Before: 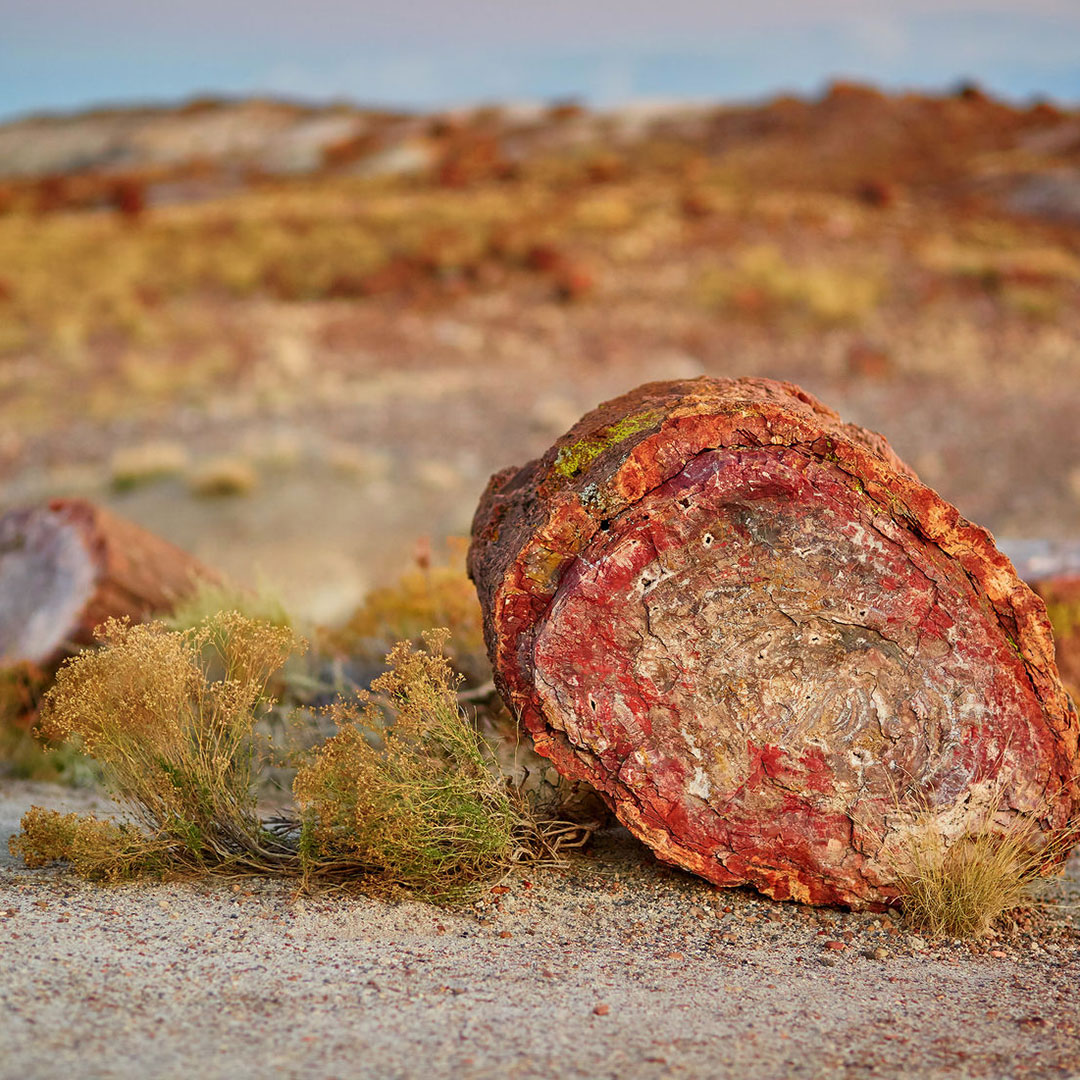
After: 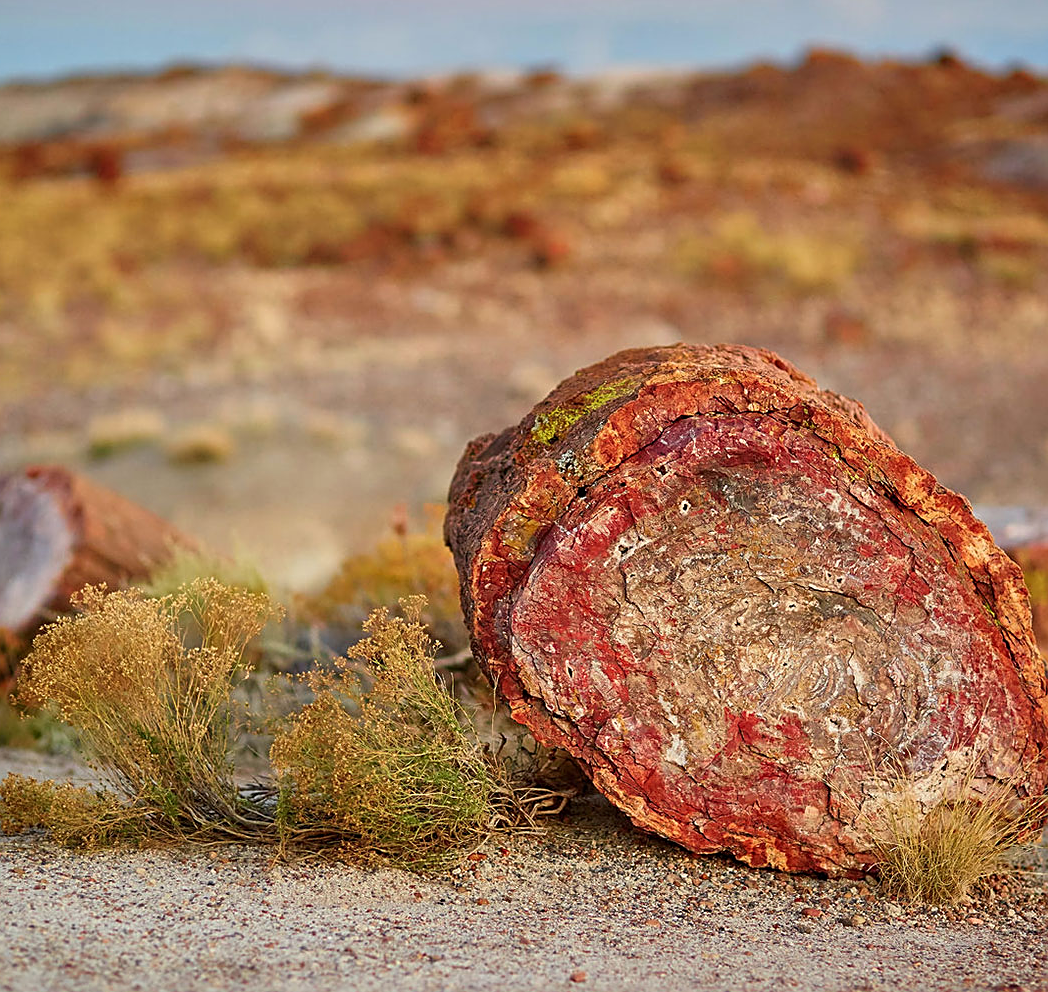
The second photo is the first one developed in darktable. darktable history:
sharpen: on, module defaults
crop: left 2.137%, top 3.103%, right 0.783%, bottom 4.969%
